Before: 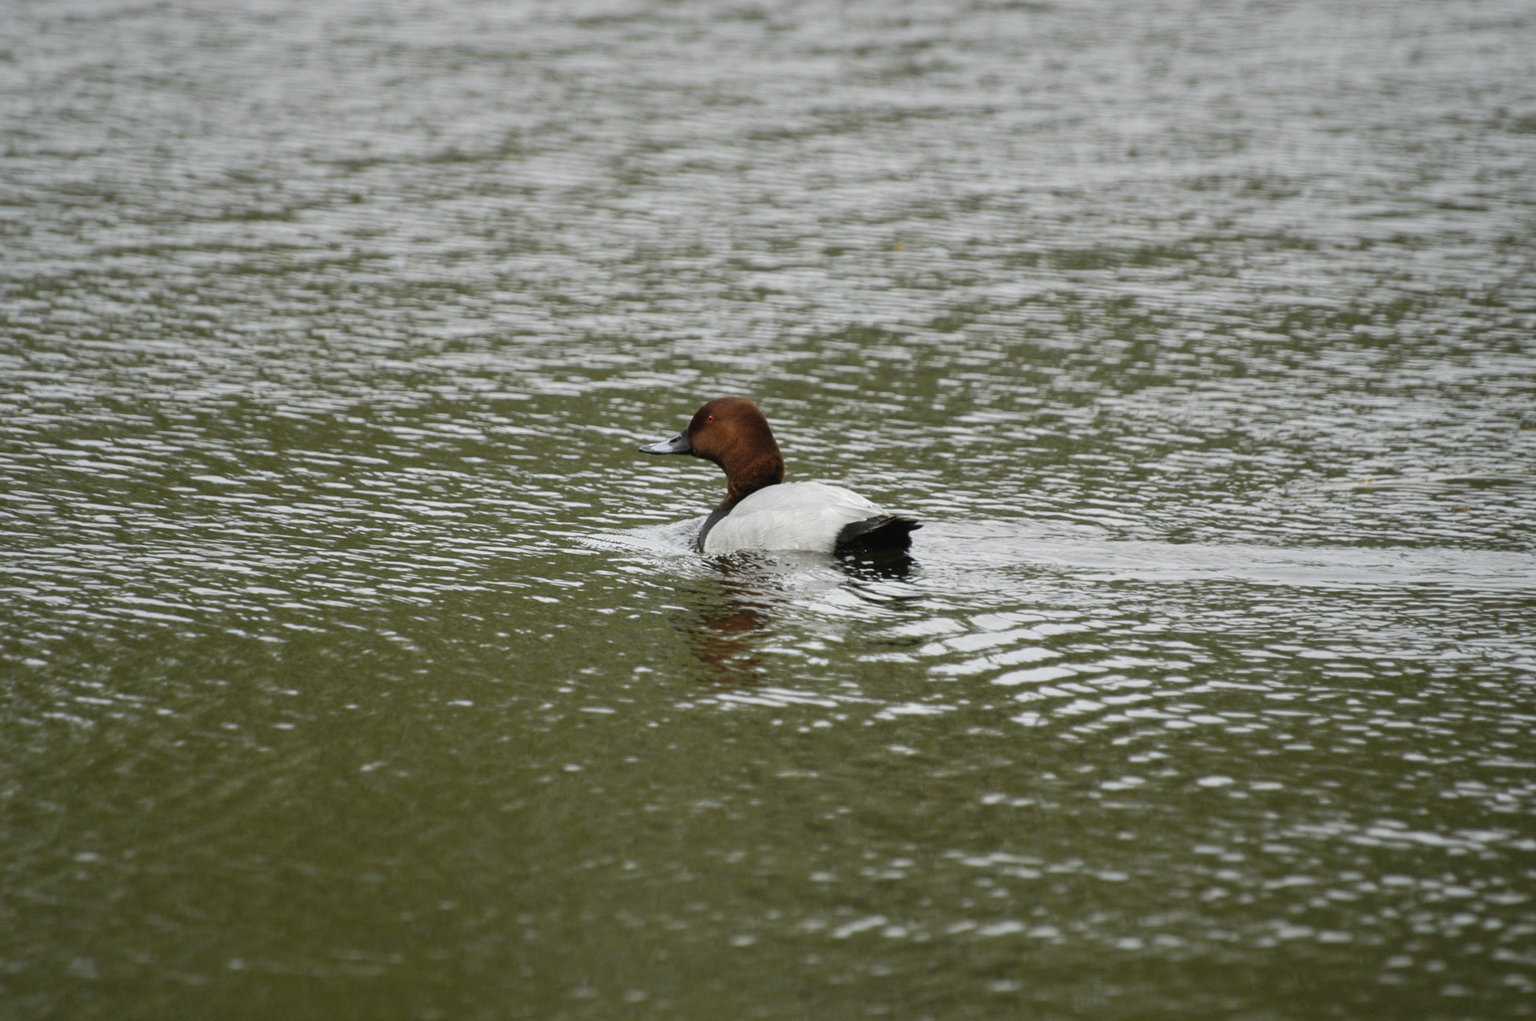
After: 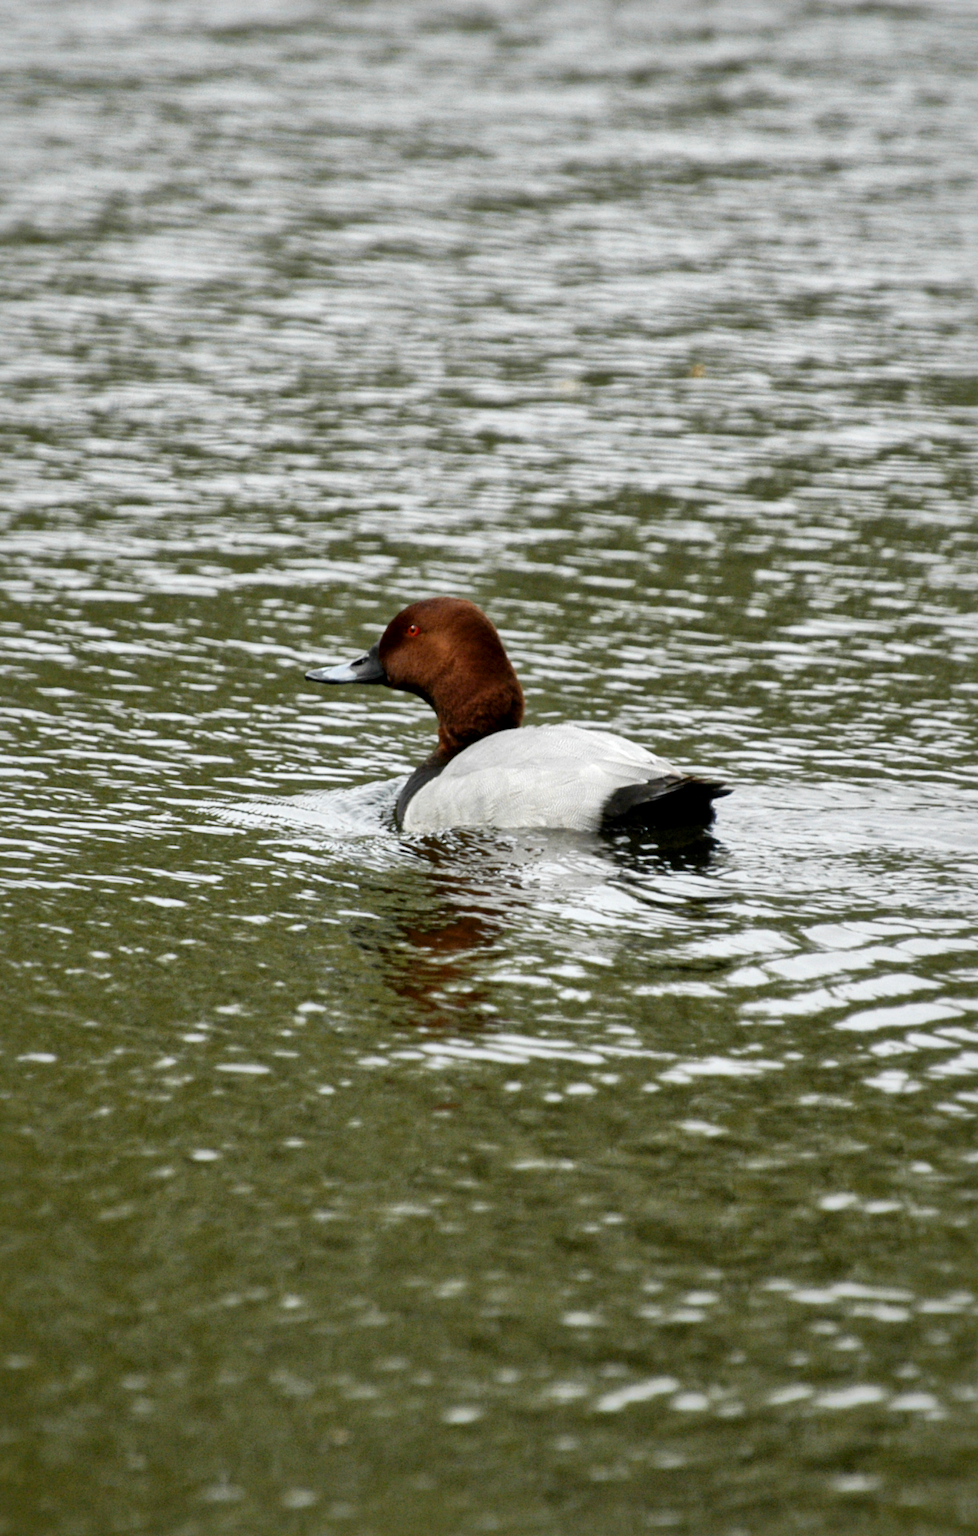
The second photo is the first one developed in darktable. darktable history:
crop: left 28.414%, right 29.212%
local contrast: mode bilateral grid, contrast 20, coarseness 51, detail 171%, midtone range 0.2
contrast brightness saturation: contrast 0.102, brightness 0.035, saturation 0.086
